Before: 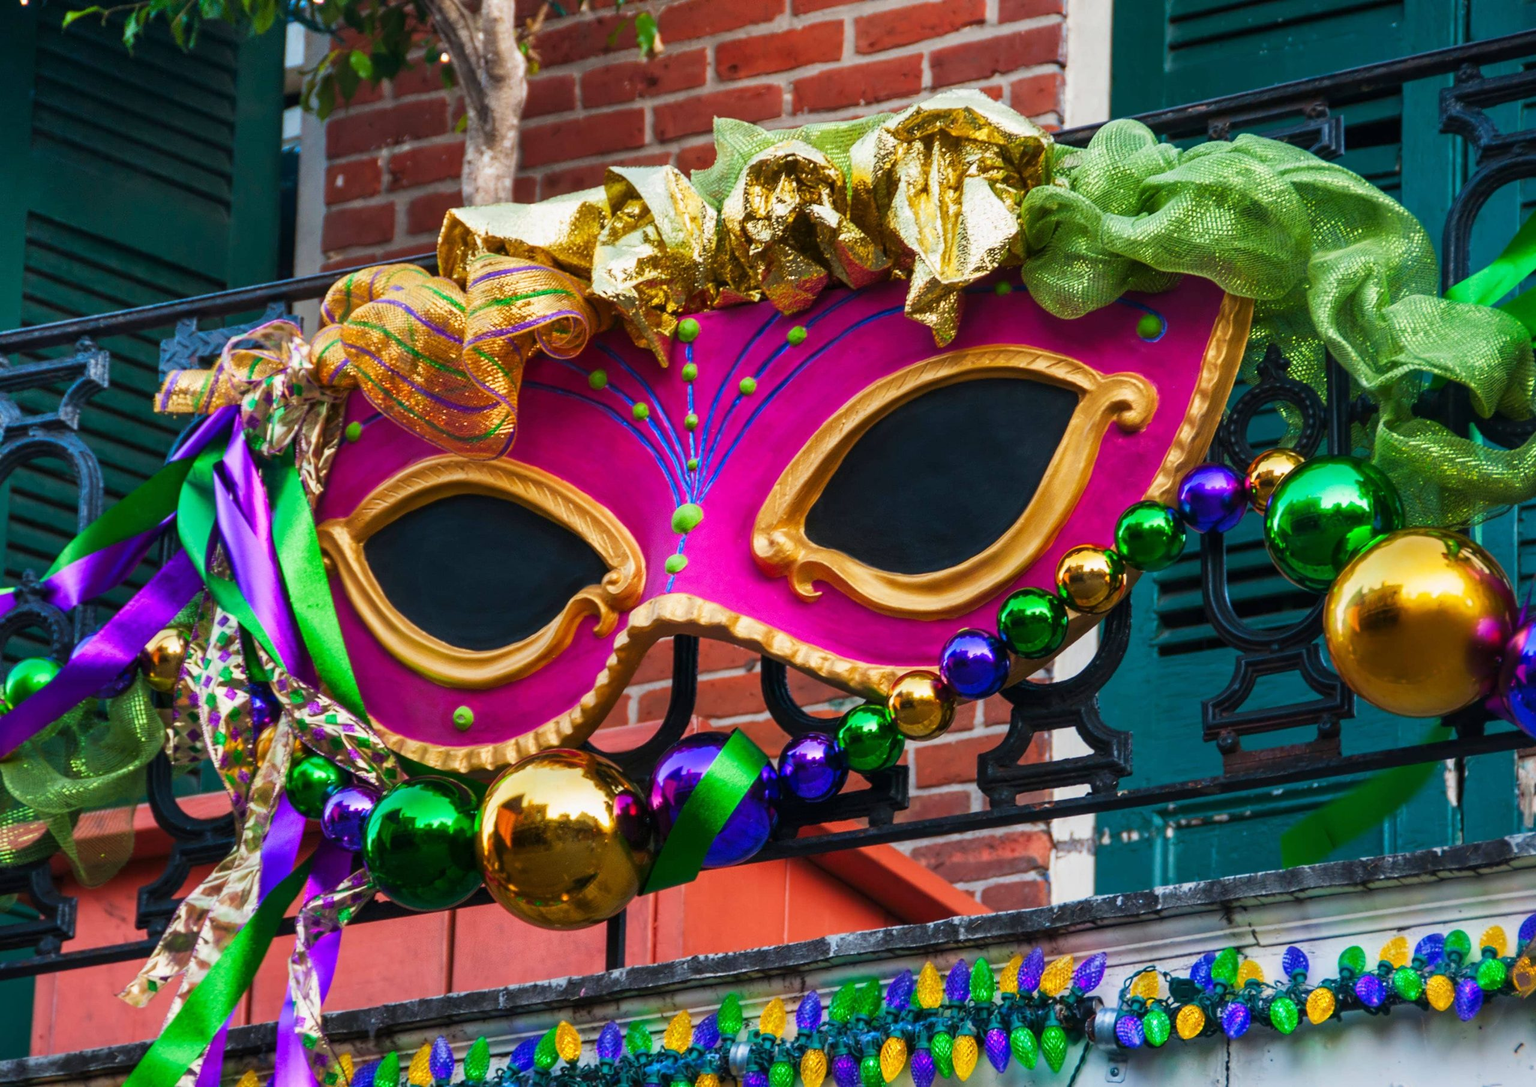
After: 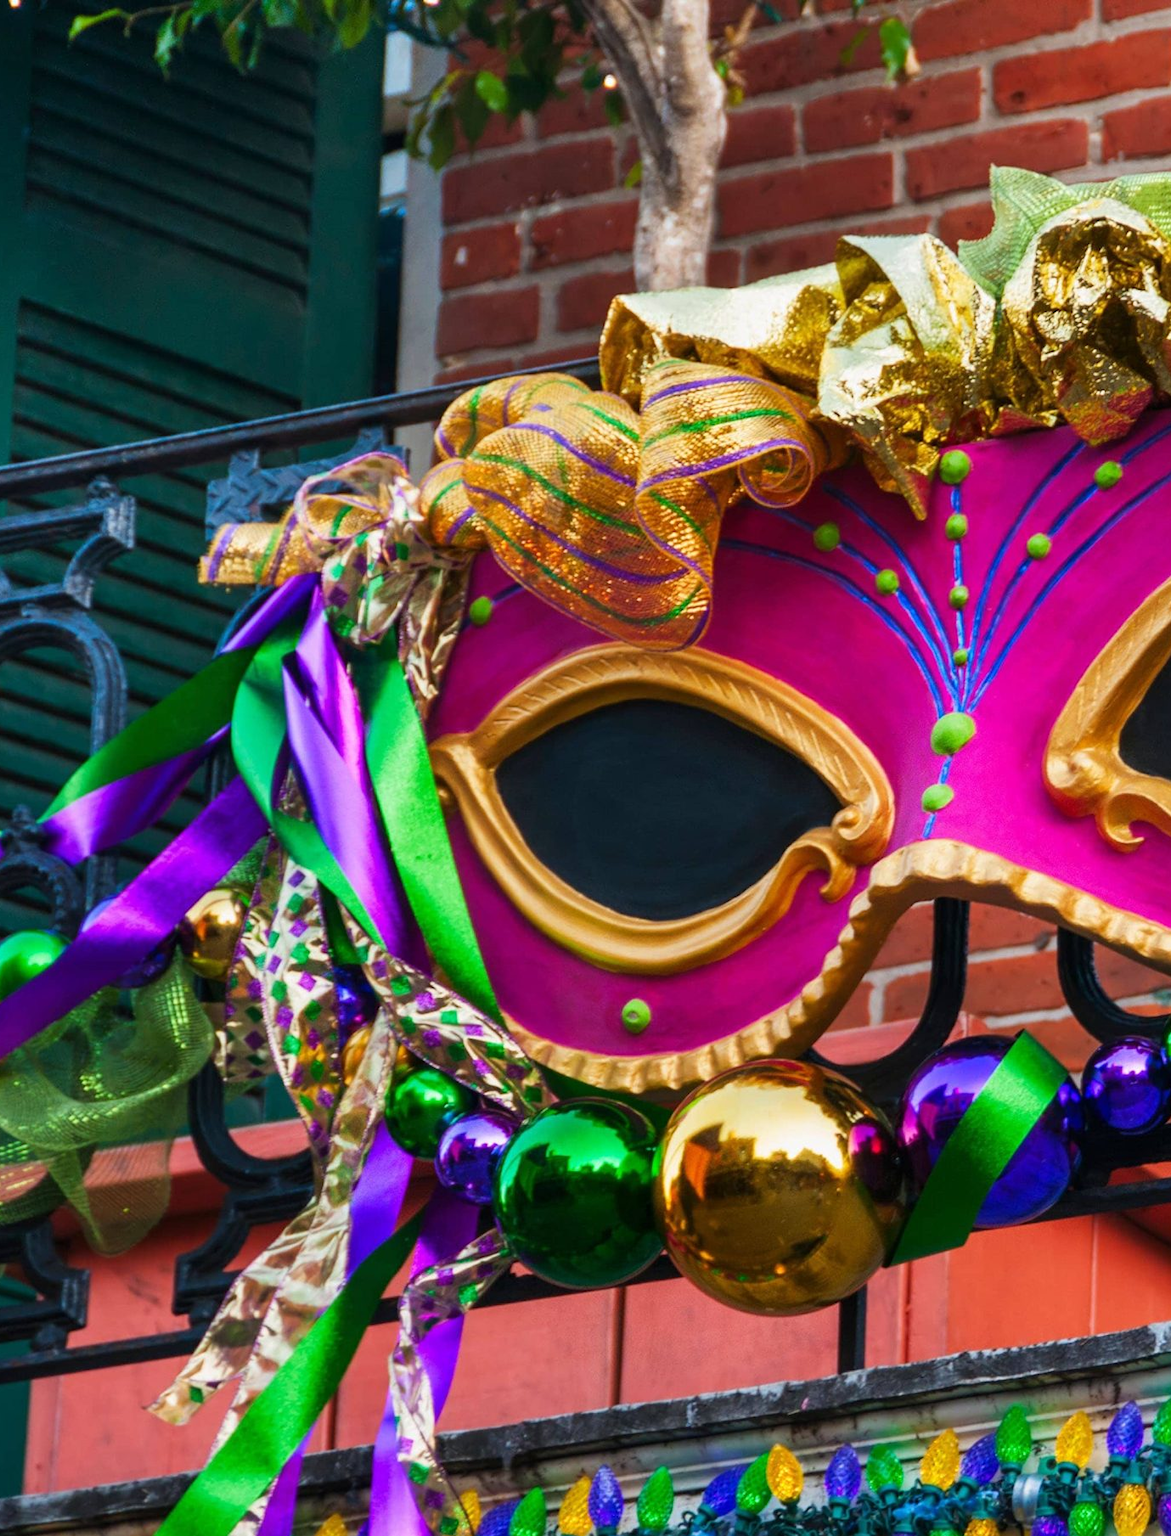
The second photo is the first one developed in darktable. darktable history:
crop: left 0.909%, right 45.162%, bottom 0.079%
